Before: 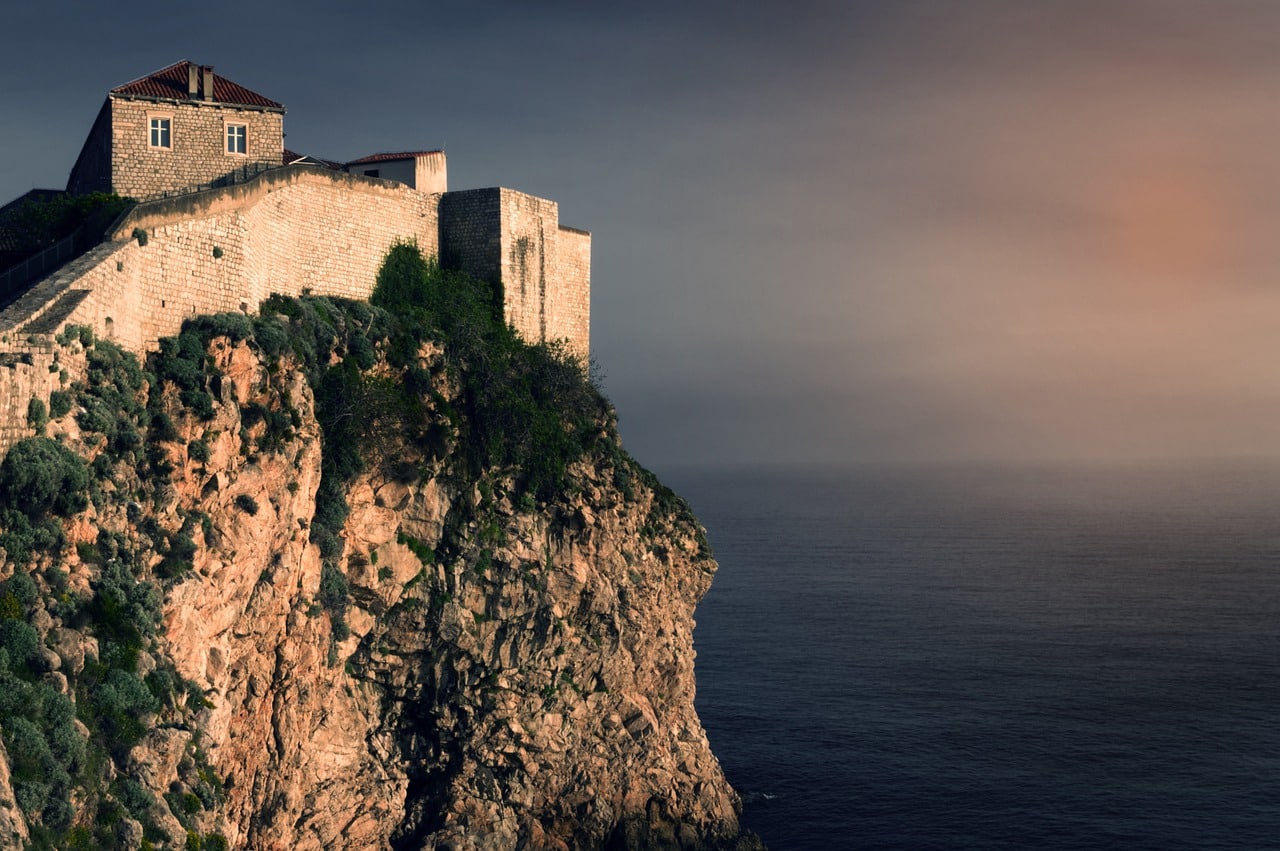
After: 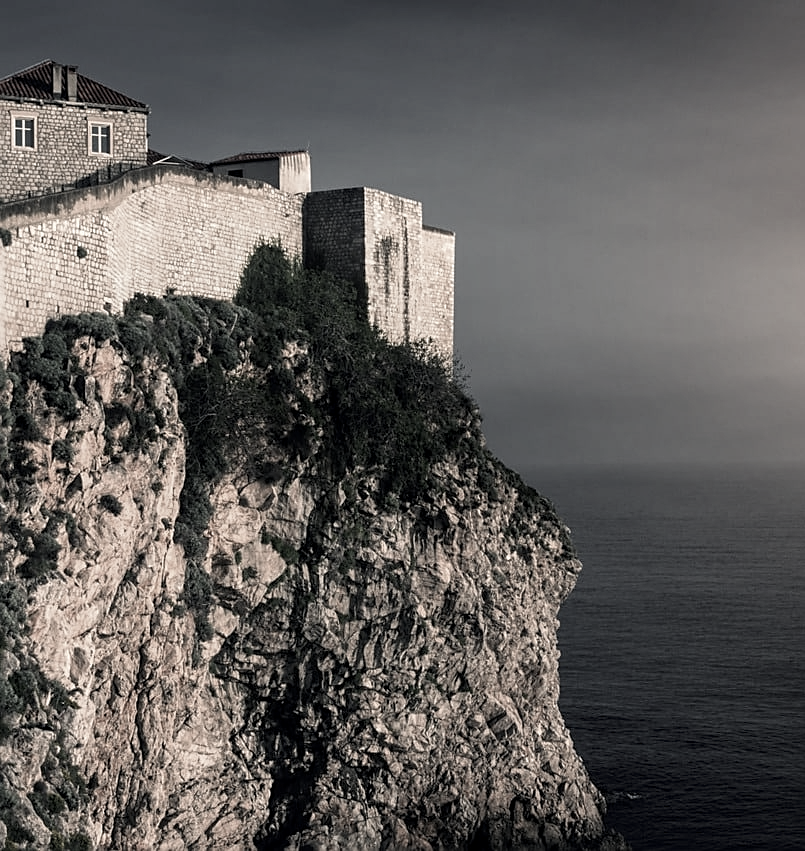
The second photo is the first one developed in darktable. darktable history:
crop: left 10.685%, right 26.358%
sharpen: on, module defaults
color correction: highlights b* 0.058, saturation 0.271
local contrast: on, module defaults
